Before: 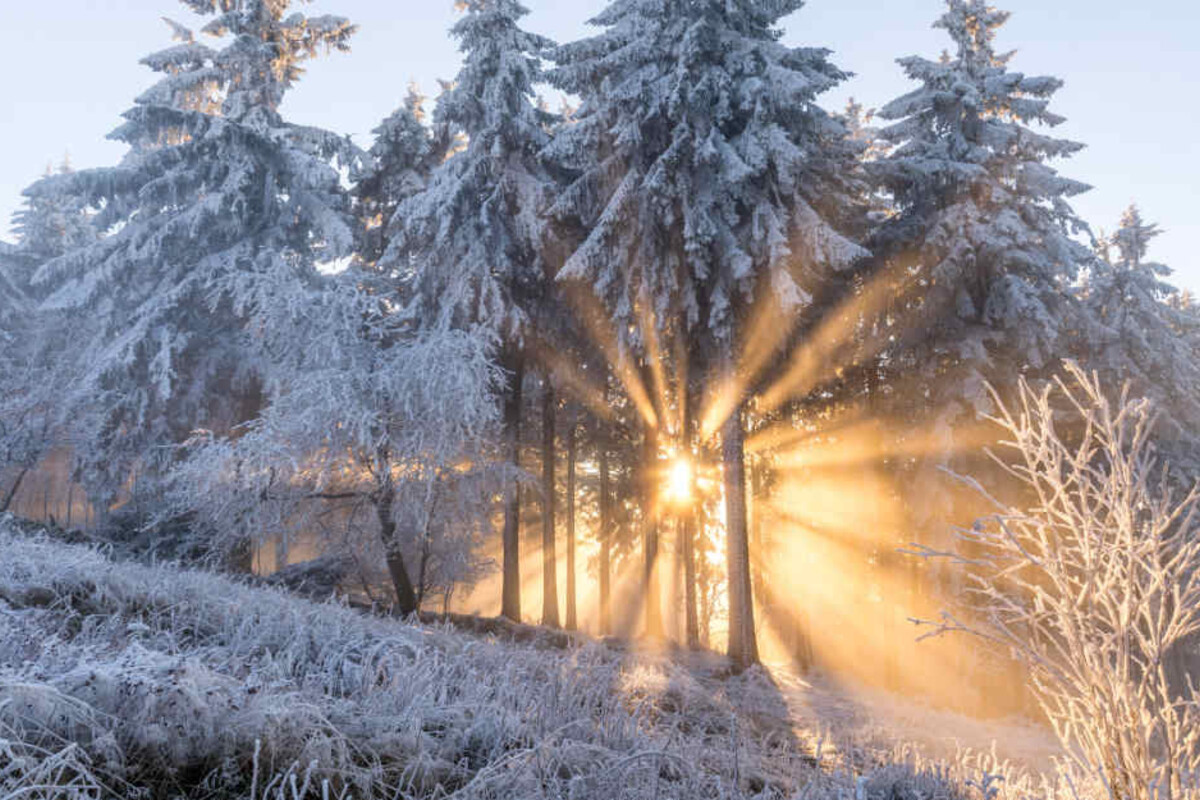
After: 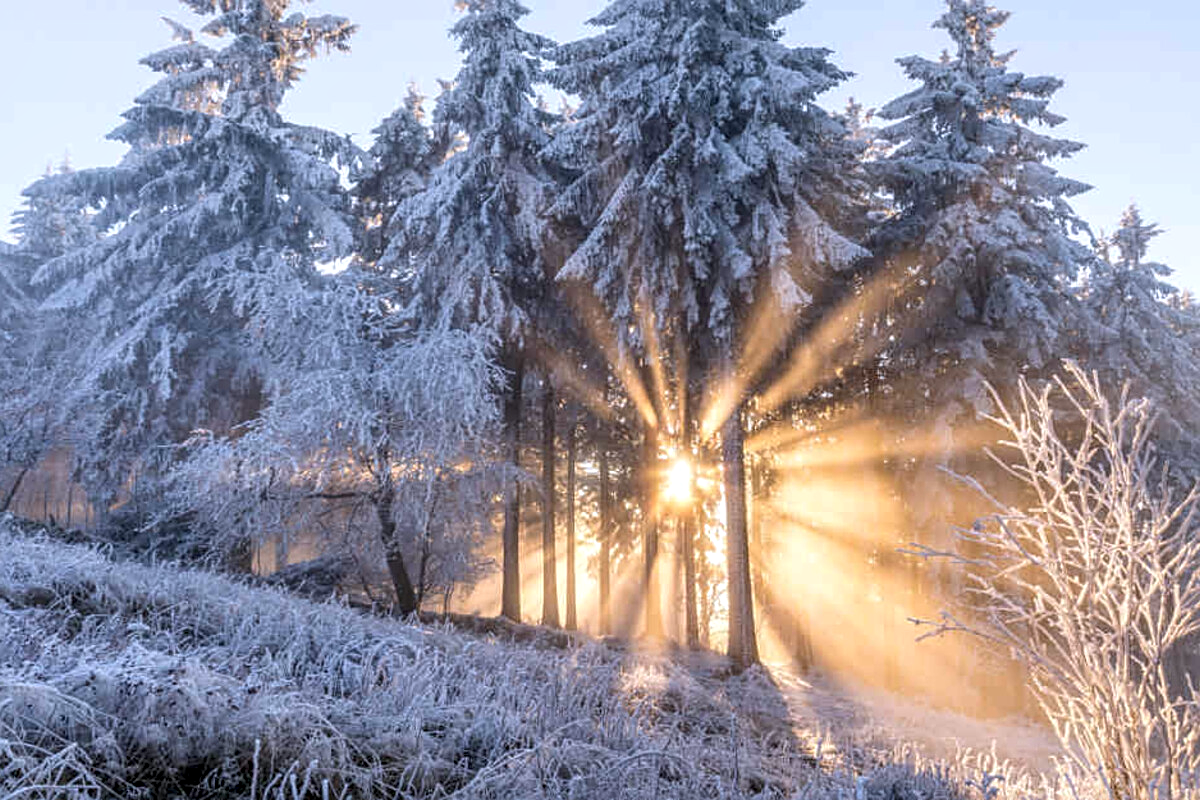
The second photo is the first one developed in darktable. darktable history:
sharpen: on, module defaults
local contrast: on, module defaults
color calibration: illuminant as shot in camera, x 0.358, y 0.373, temperature 4628.91 K
